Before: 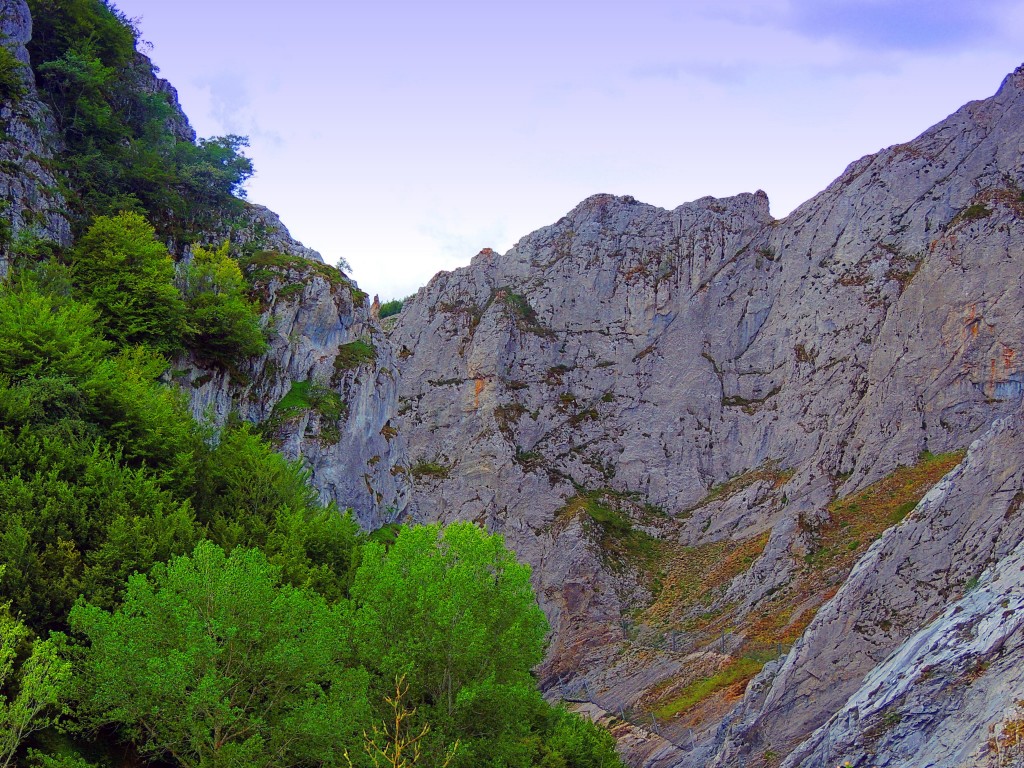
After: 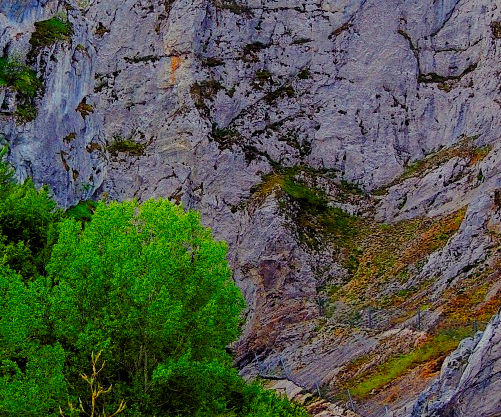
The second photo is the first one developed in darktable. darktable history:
filmic rgb: black relative exposure -5.13 EV, white relative exposure 3.95 EV, threshold 2.96 EV, hardness 2.9, contrast 1.297, highlights saturation mix -10.5%, preserve chrominance no, color science v3 (2019), use custom middle-gray values true, enable highlight reconstruction true
crop: left 29.753%, top 42.157%, right 21.241%, bottom 3.517%
